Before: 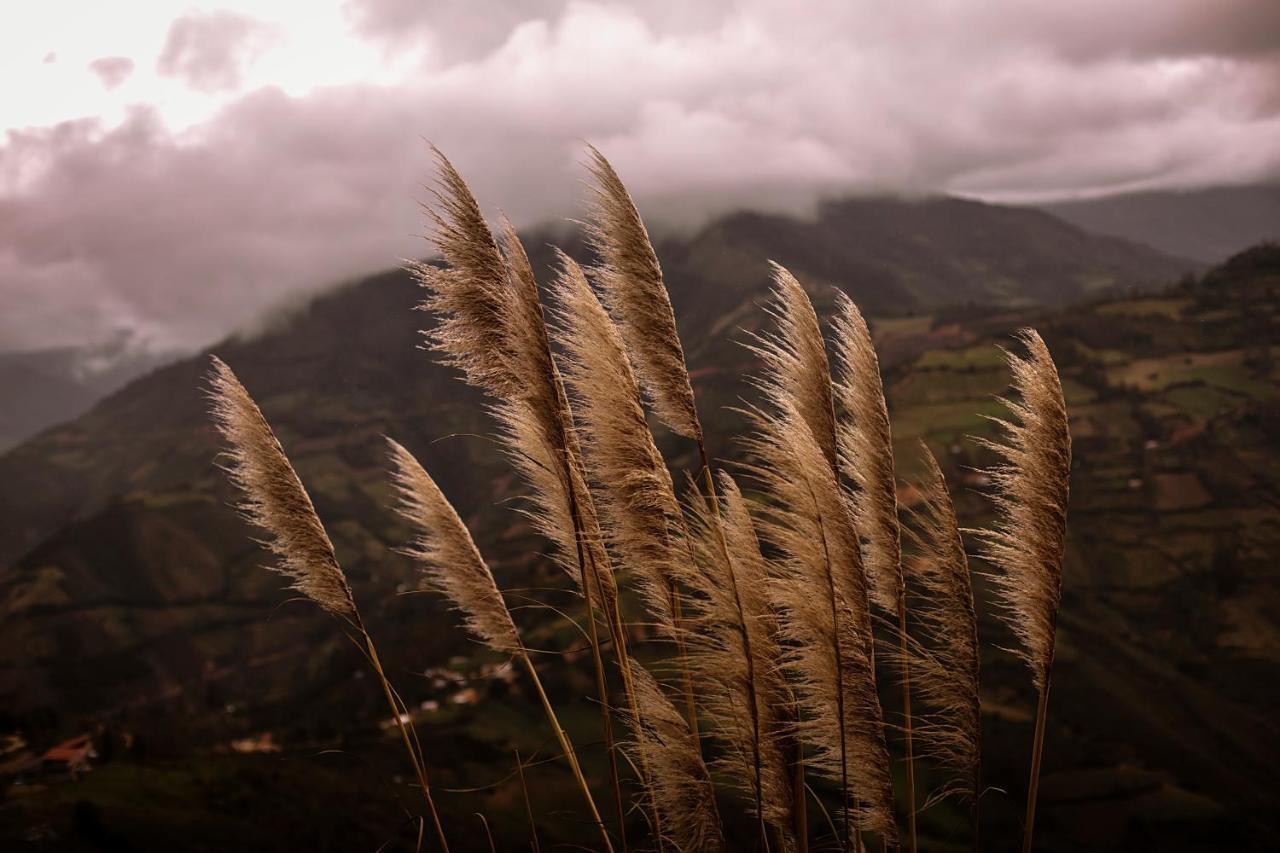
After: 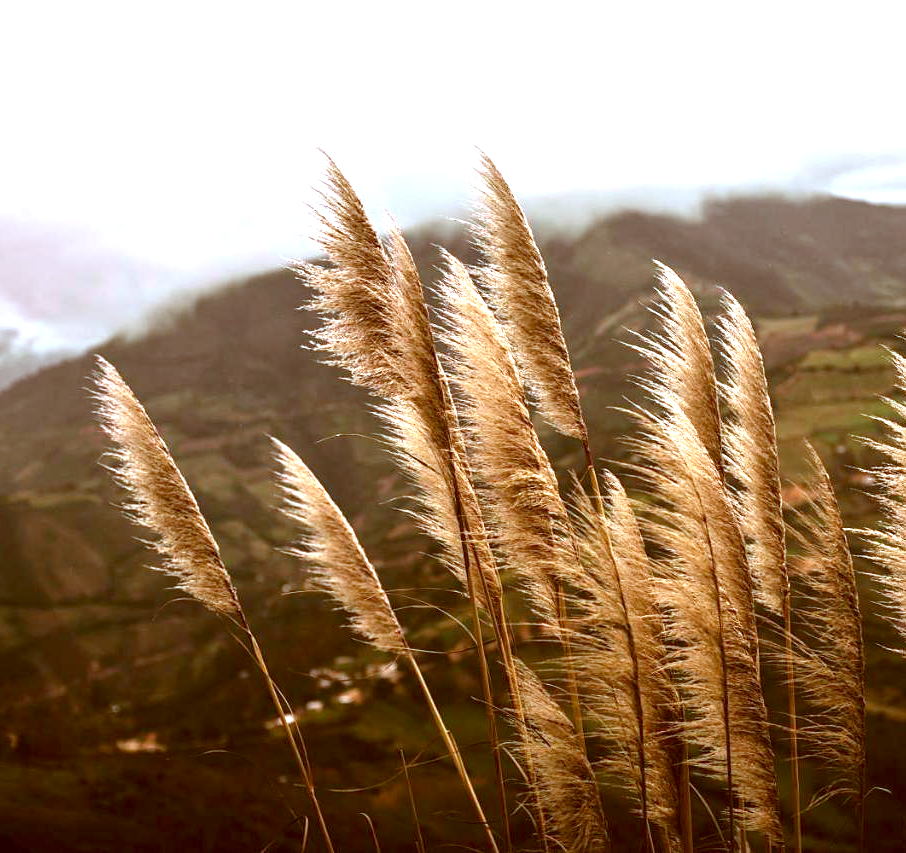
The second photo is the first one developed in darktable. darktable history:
exposure: black level correction 0, exposure 1.741 EV, compensate exposure bias true, compensate highlight preservation false
color correction: highlights a* -14.62, highlights b* -16.22, shadows a* 10.12, shadows b* 29.4
crop and rotate: left 9.061%, right 20.142%
